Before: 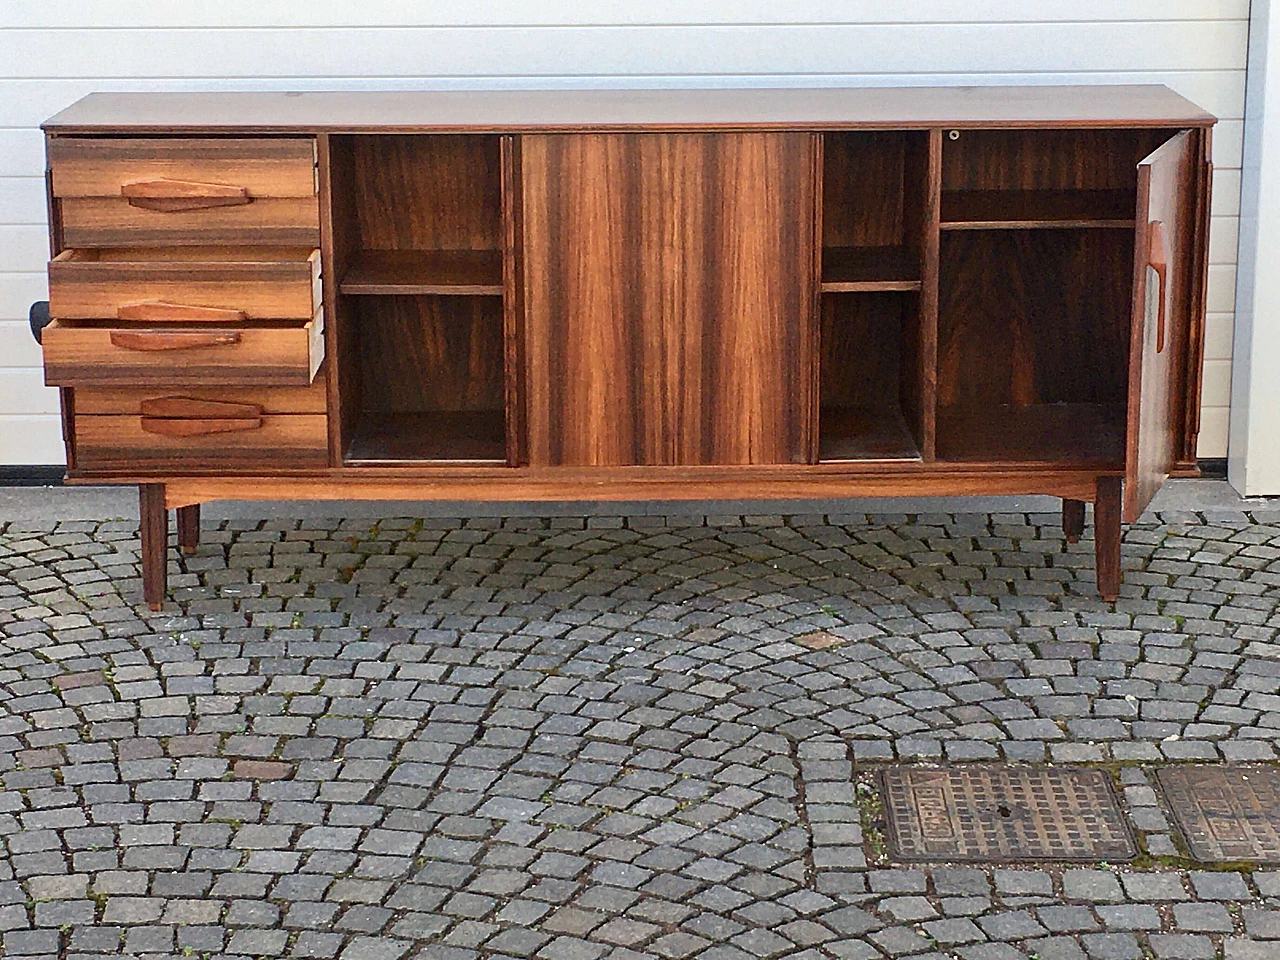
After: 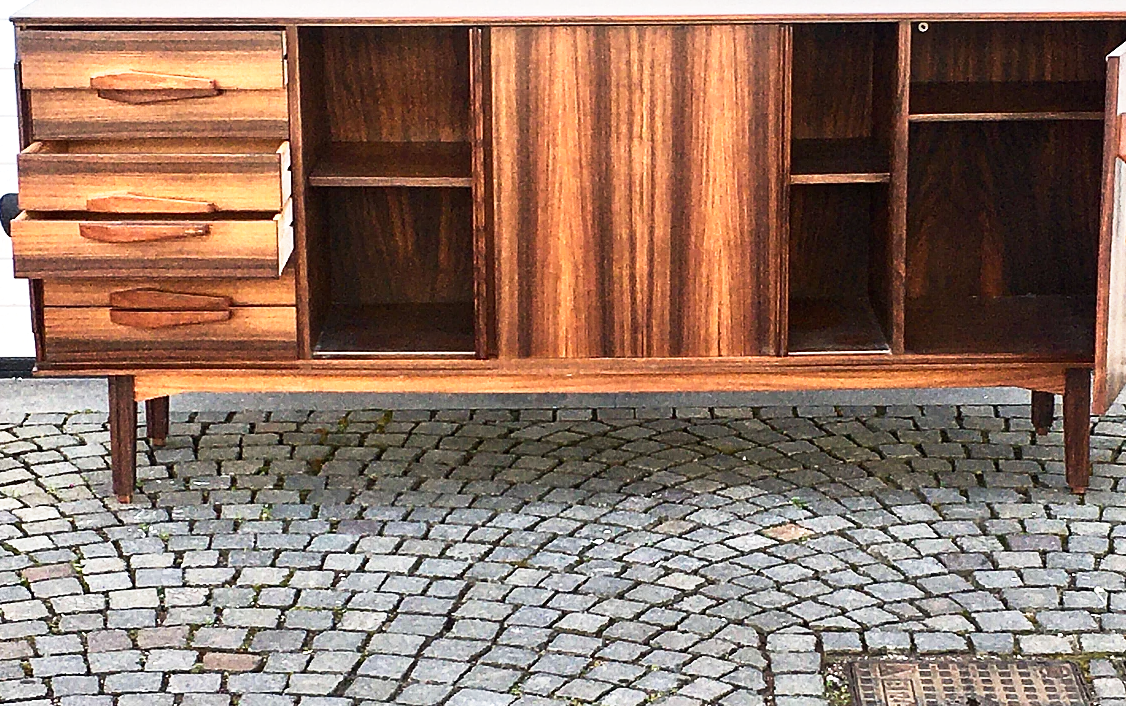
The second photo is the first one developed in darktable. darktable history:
tone equalizer: -8 EV -0.75 EV, -7 EV -0.7 EV, -6 EV -0.6 EV, -5 EV -0.4 EV, -3 EV 0.4 EV, -2 EV 0.6 EV, -1 EV 0.7 EV, +0 EV 0.75 EV, edges refinement/feathering 500, mask exposure compensation -1.57 EV, preserve details no
base curve: curves: ch0 [(0, 0) (0.579, 0.807) (1, 1)], preserve colors none
crop and rotate: left 2.425%, top 11.305%, right 9.6%, bottom 15.08%
